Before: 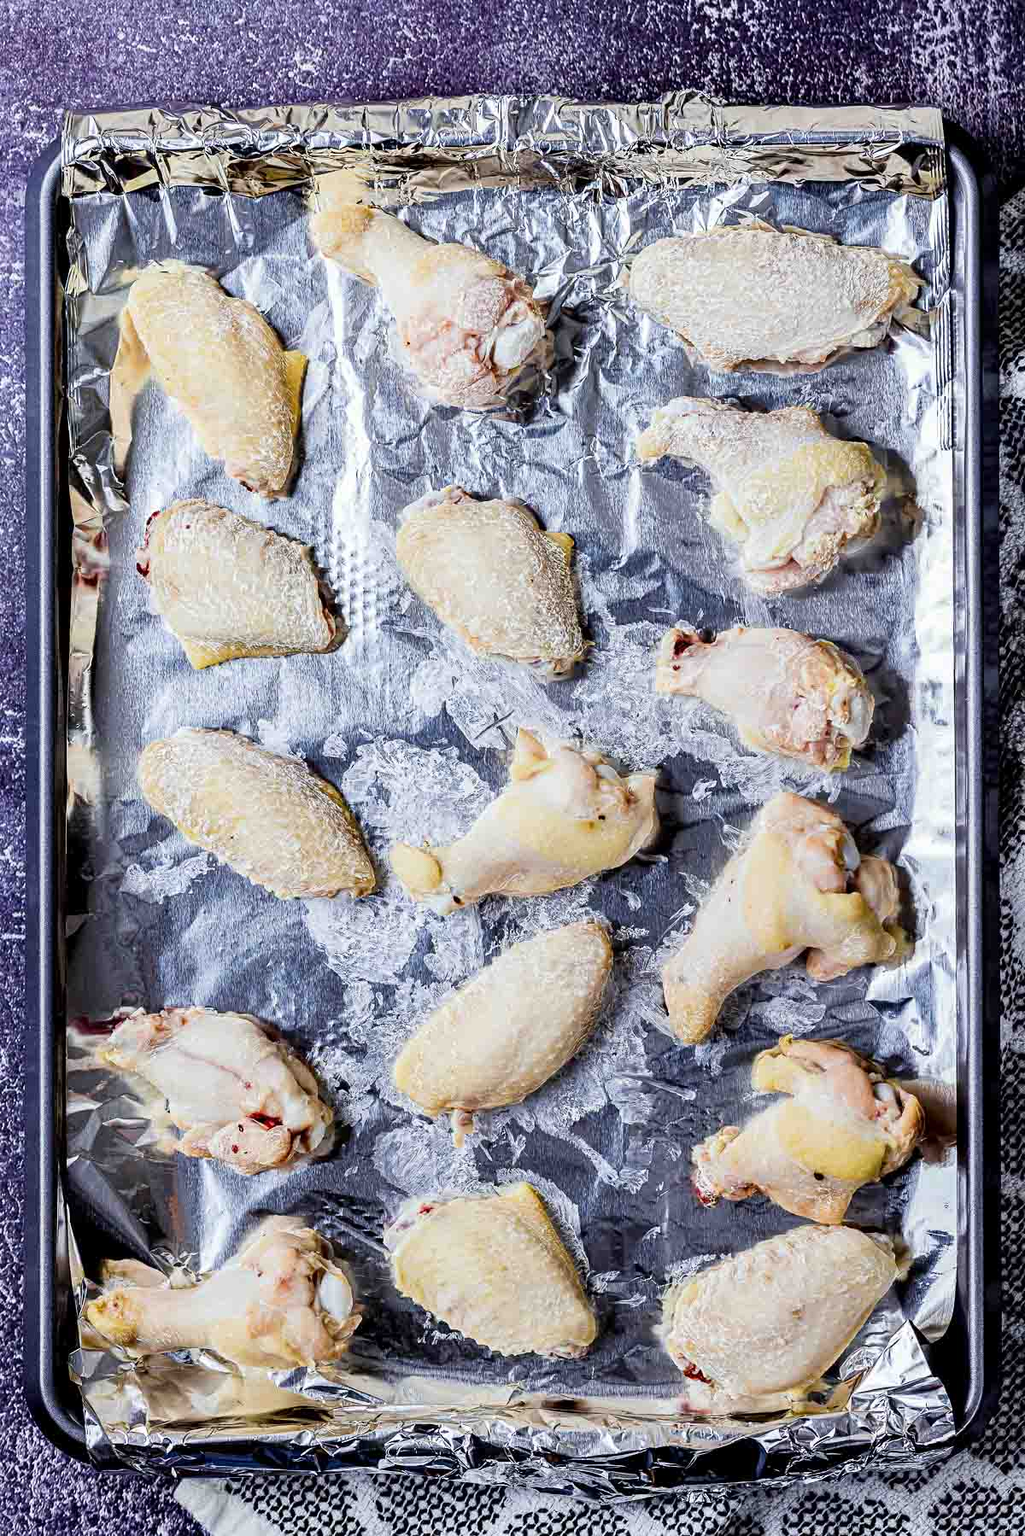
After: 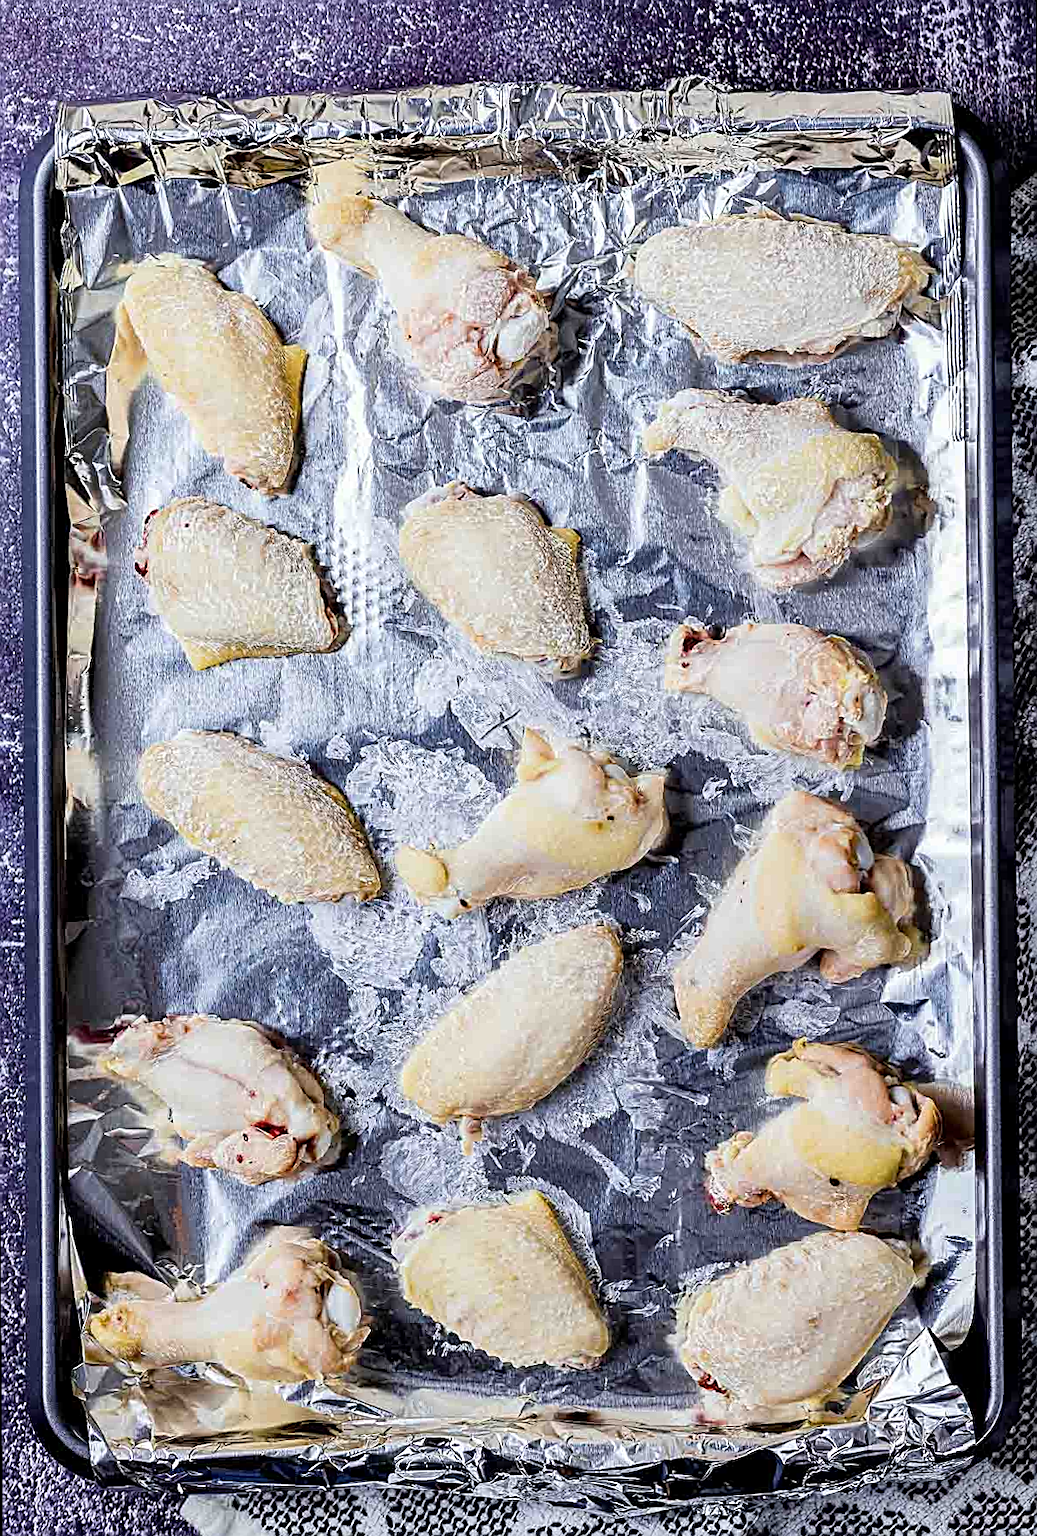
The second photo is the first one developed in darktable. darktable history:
sharpen: on, module defaults
rotate and perspective: rotation -0.45°, automatic cropping original format, crop left 0.008, crop right 0.992, crop top 0.012, crop bottom 0.988
